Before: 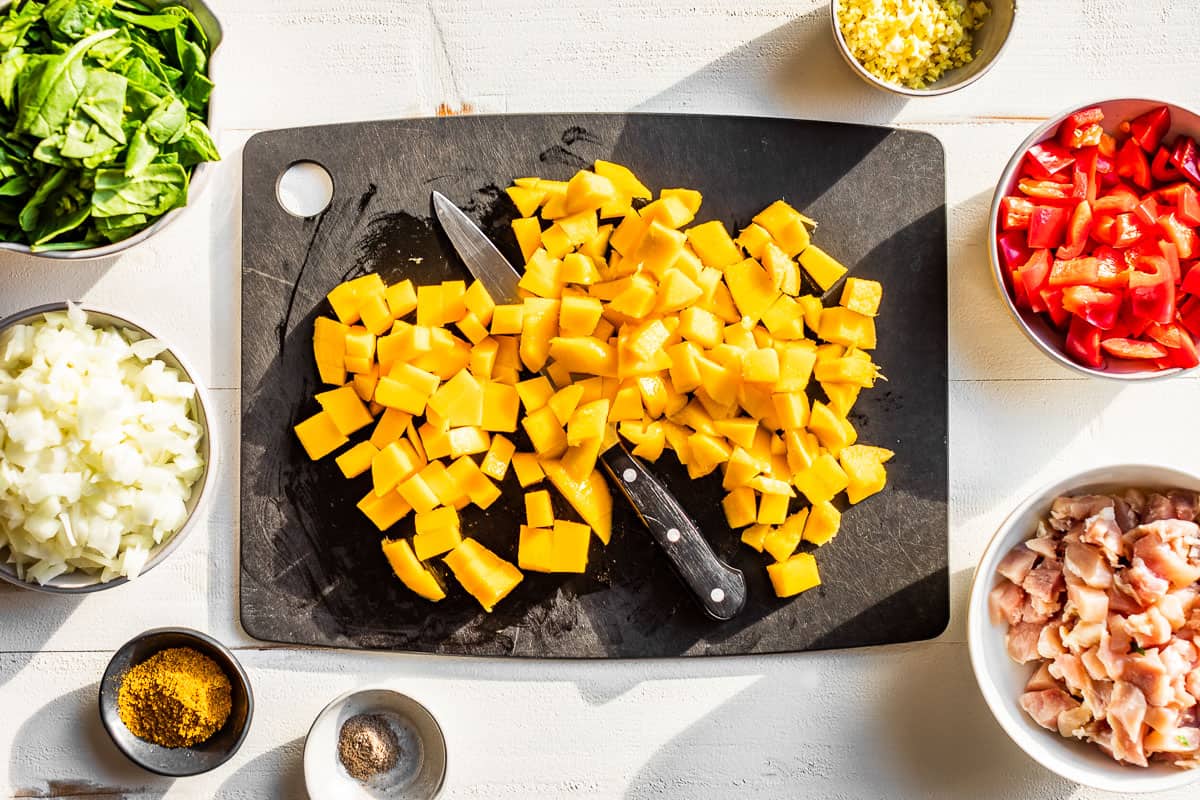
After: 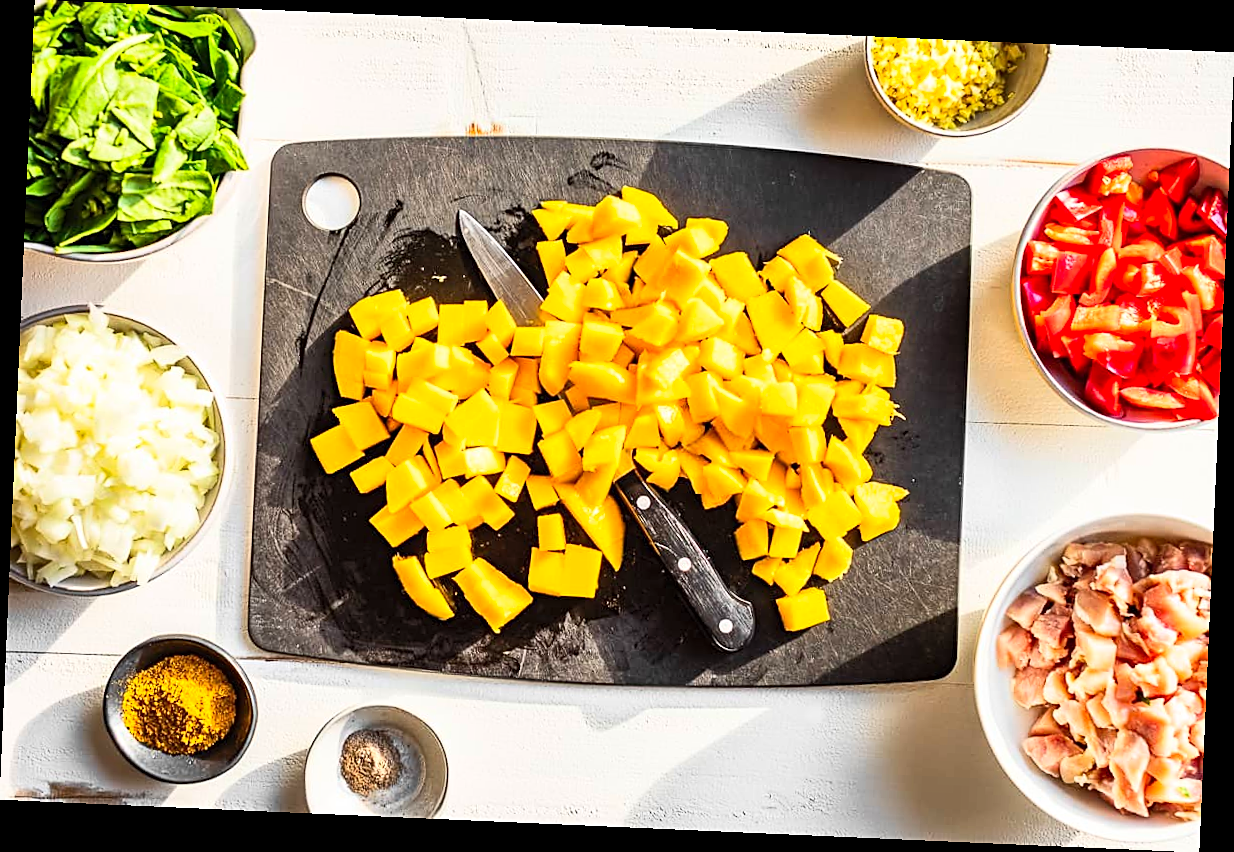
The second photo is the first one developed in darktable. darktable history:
crop and rotate: angle -2.52°
sharpen: on, module defaults
contrast brightness saturation: contrast 0.202, brightness 0.16, saturation 0.227
